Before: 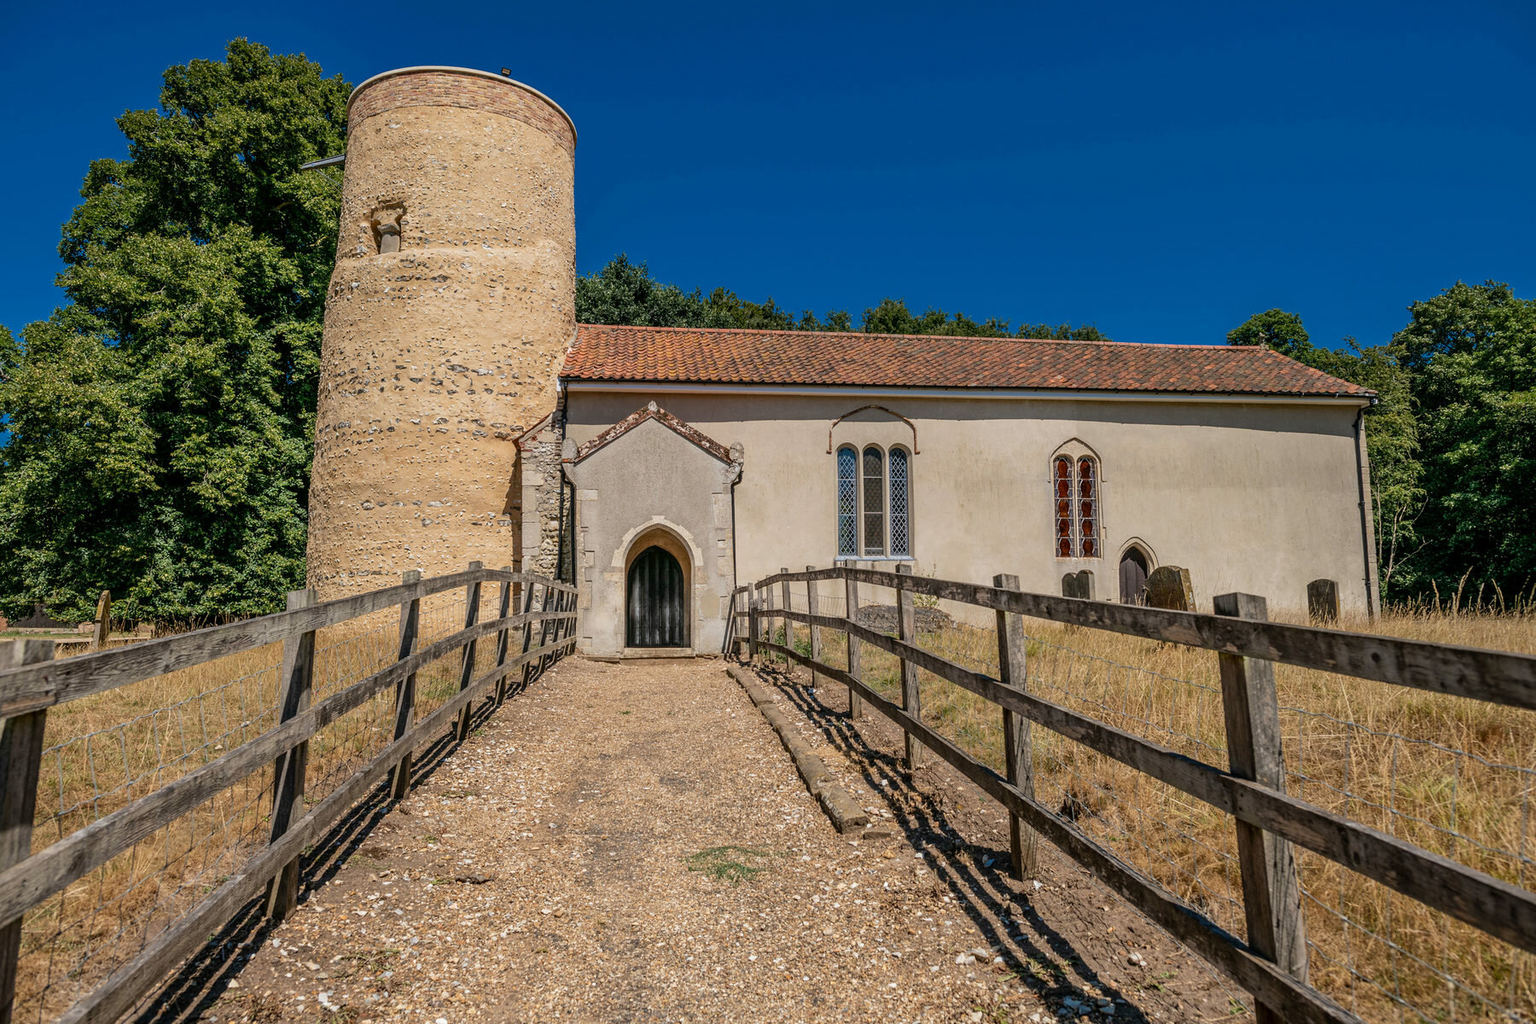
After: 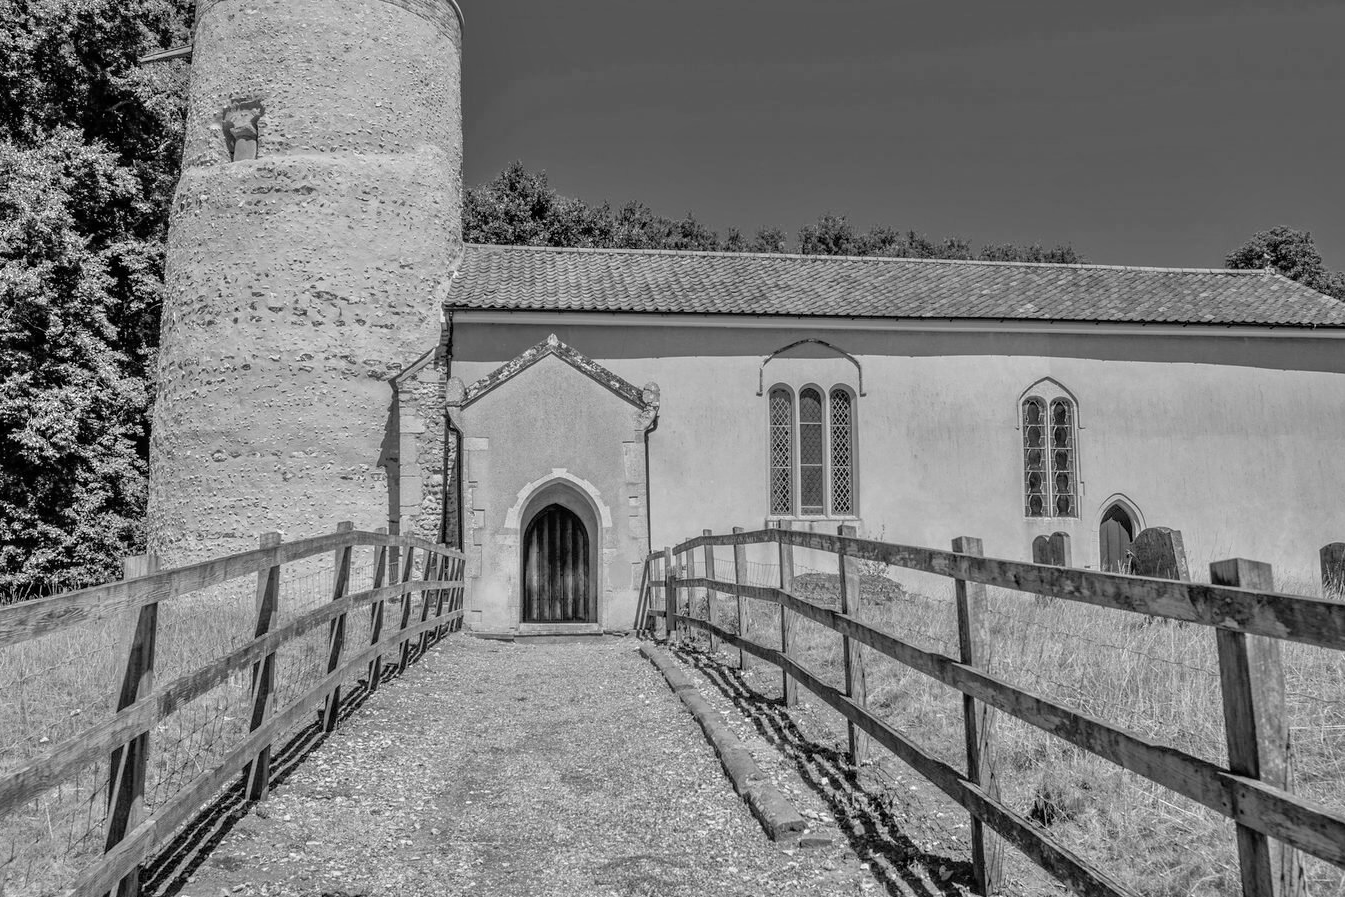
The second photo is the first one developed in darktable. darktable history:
tone equalizer: -7 EV 0.15 EV, -6 EV 0.6 EV, -5 EV 1.15 EV, -4 EV 1.33 EV, -3 EV 1.15 EV, -2 EV 0.6 EV, -1 EV 0.15 EV, mask exposure compensation -0.5 EV
crop and rotate: left 11.831%, top 11.346%, right 13.429%, bottom 13.899%
monochrome: a -92.57, b 58.91
